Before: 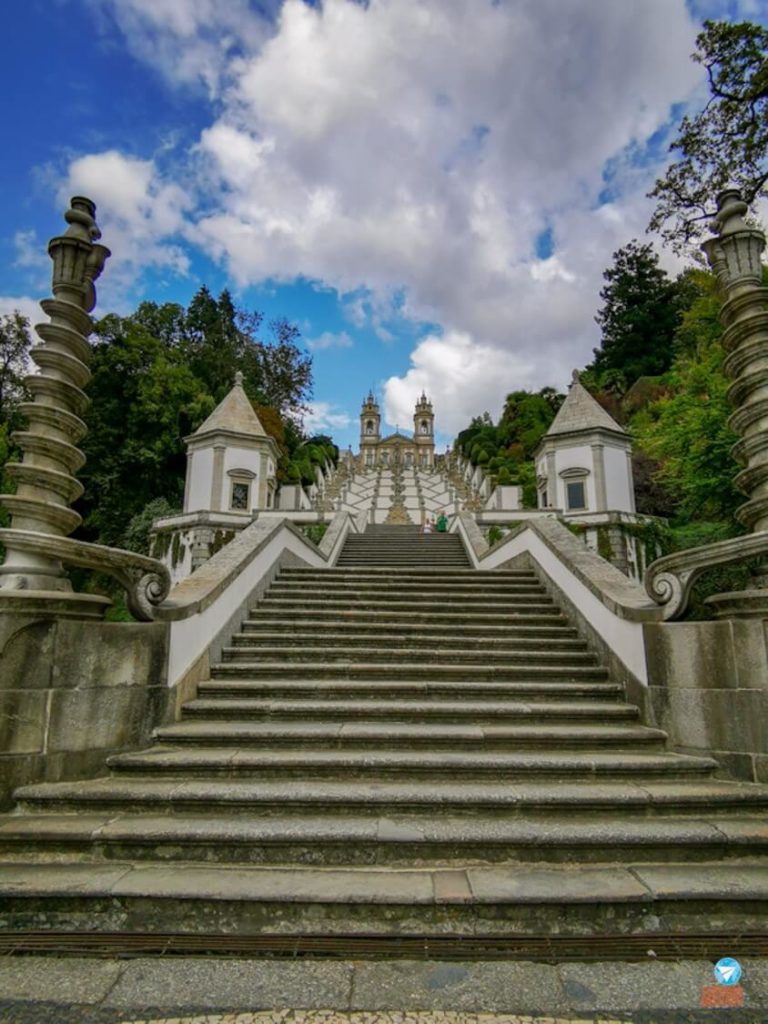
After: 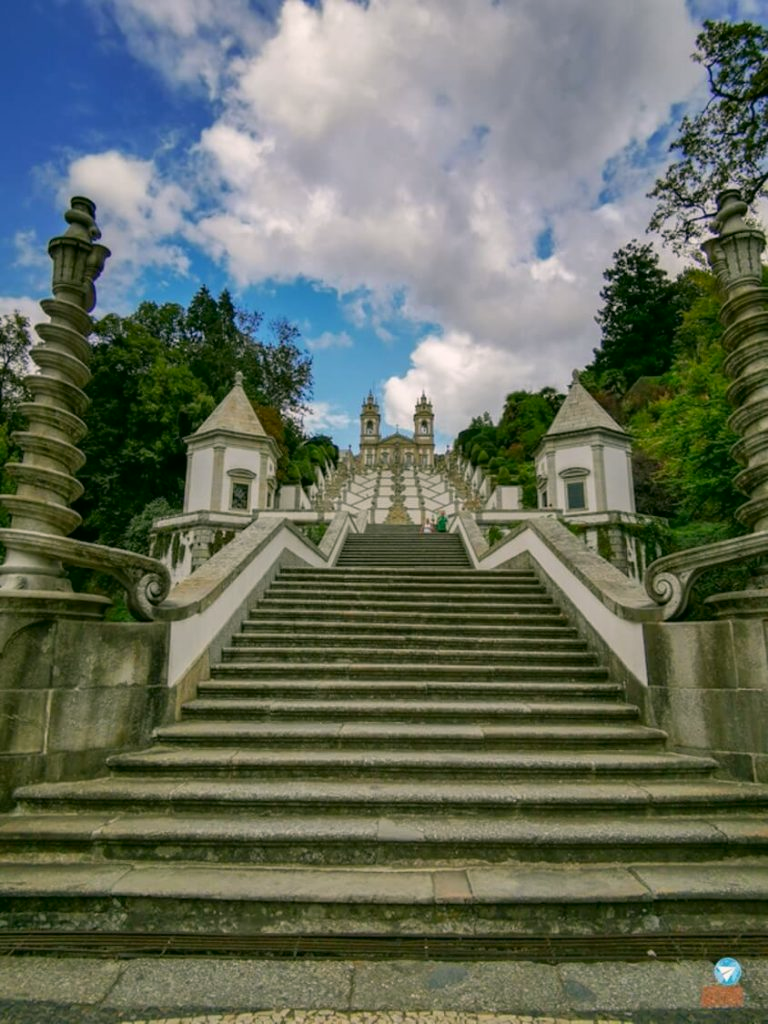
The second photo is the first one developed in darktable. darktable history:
color correction: highlights a* 4.08, highlights b* 4.91, shadows a* -7.92, shadows b* 4.72
